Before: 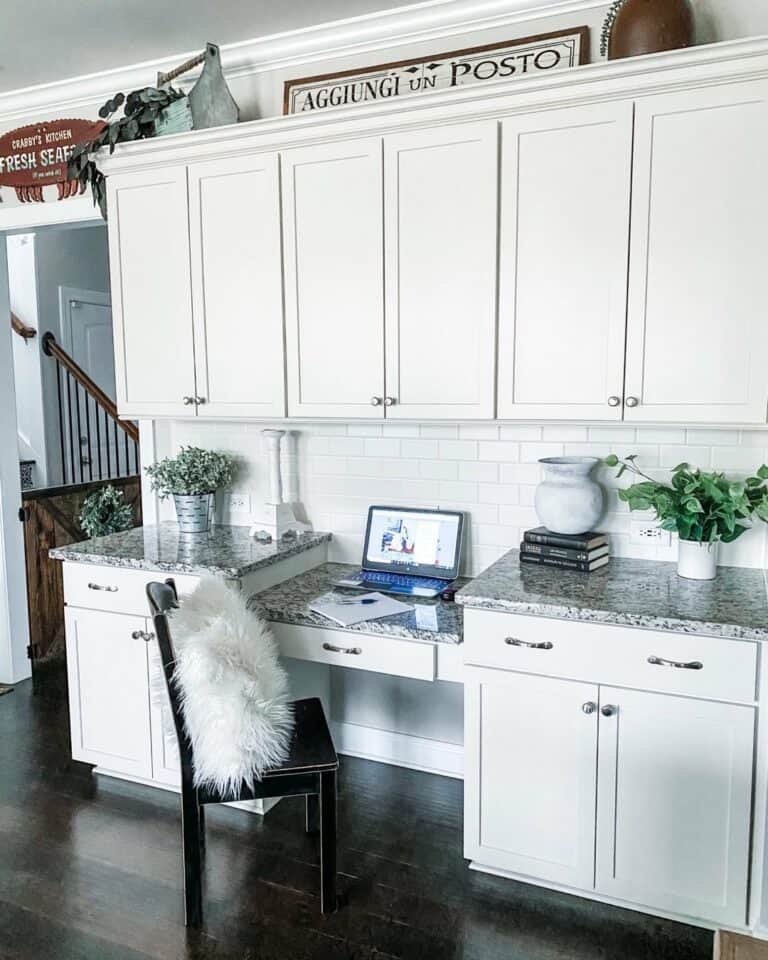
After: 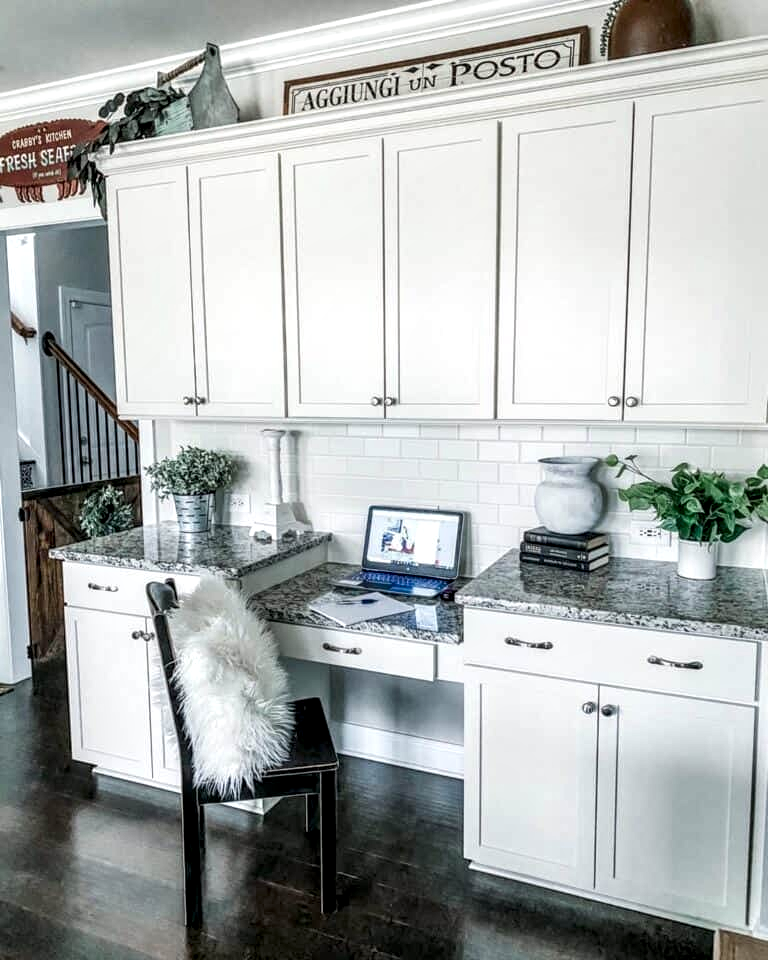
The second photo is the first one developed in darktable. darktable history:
local contrast: detail 153%
